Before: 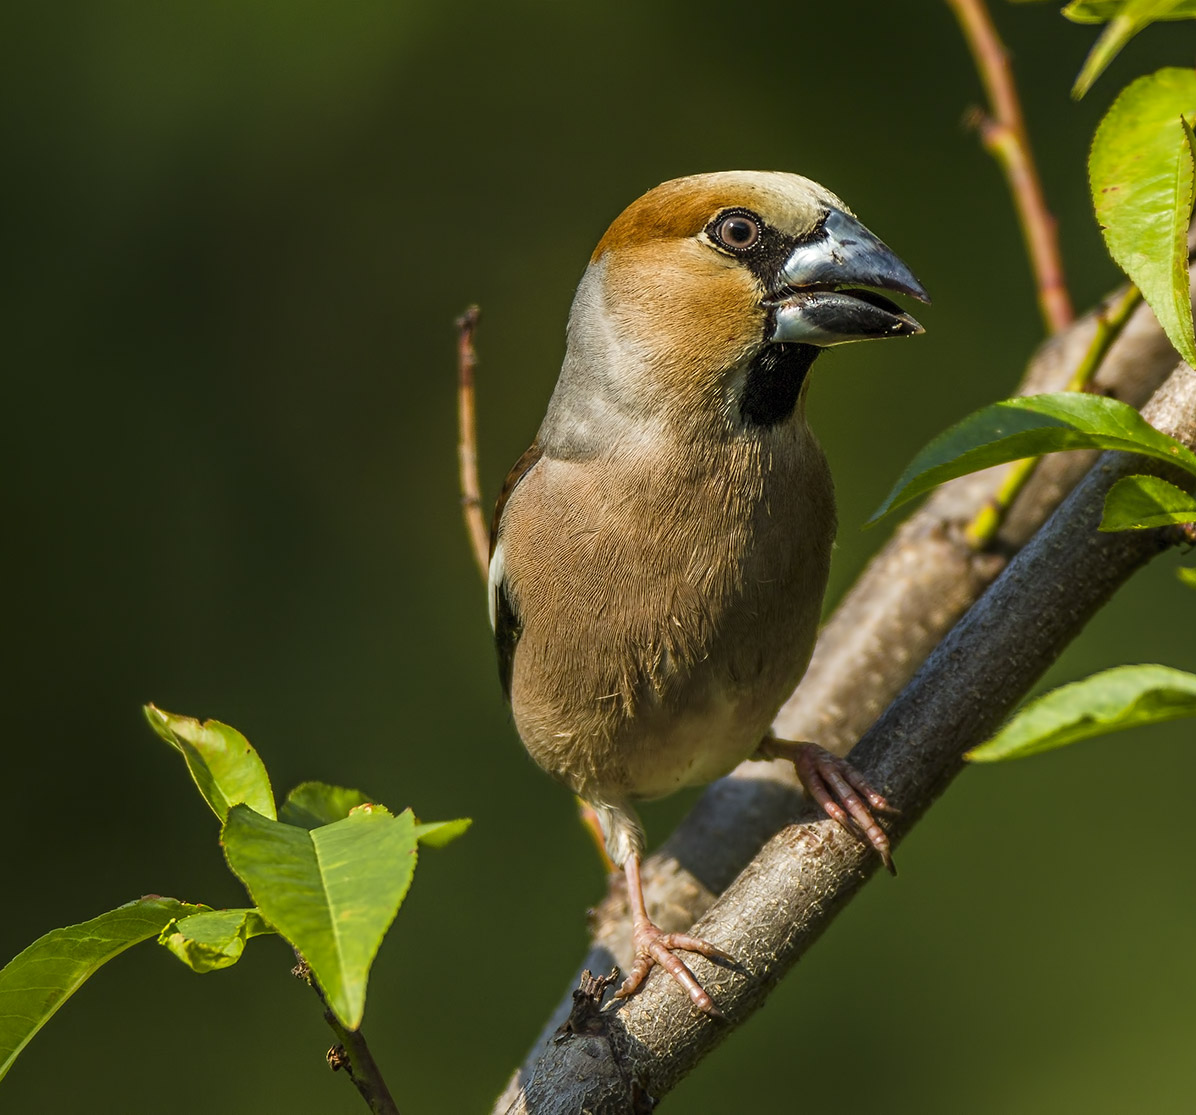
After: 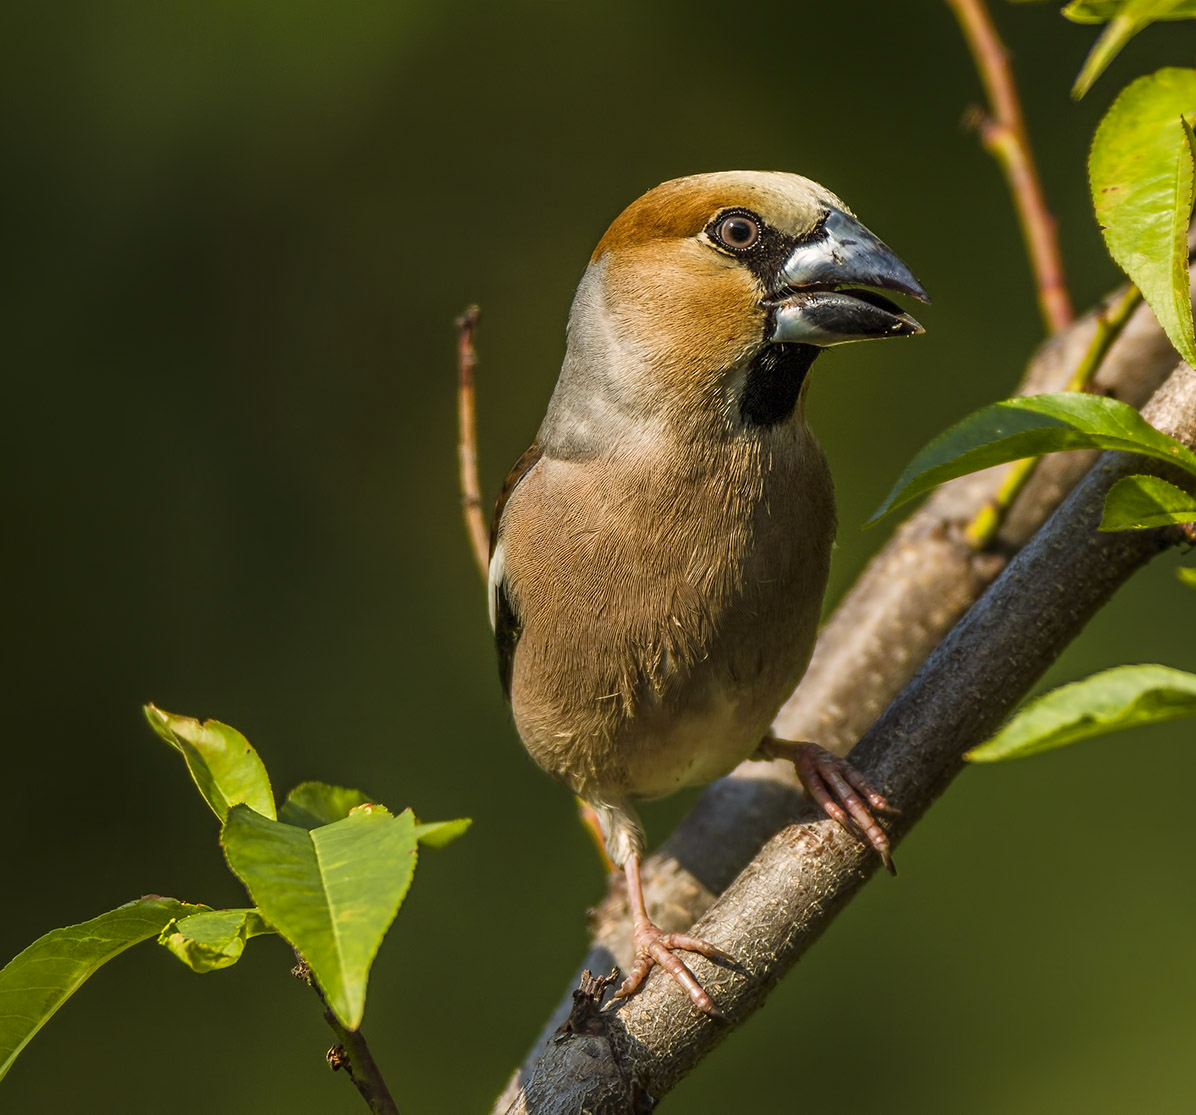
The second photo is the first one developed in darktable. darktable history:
color balance rgb: shadows lift › chroma 2.018%, shadows lift › hue 48.83°, highlights gain › chroma 1.351%, highlights gain › hue 54.87°, perceptual saturation grading › global saturation 0.78%
